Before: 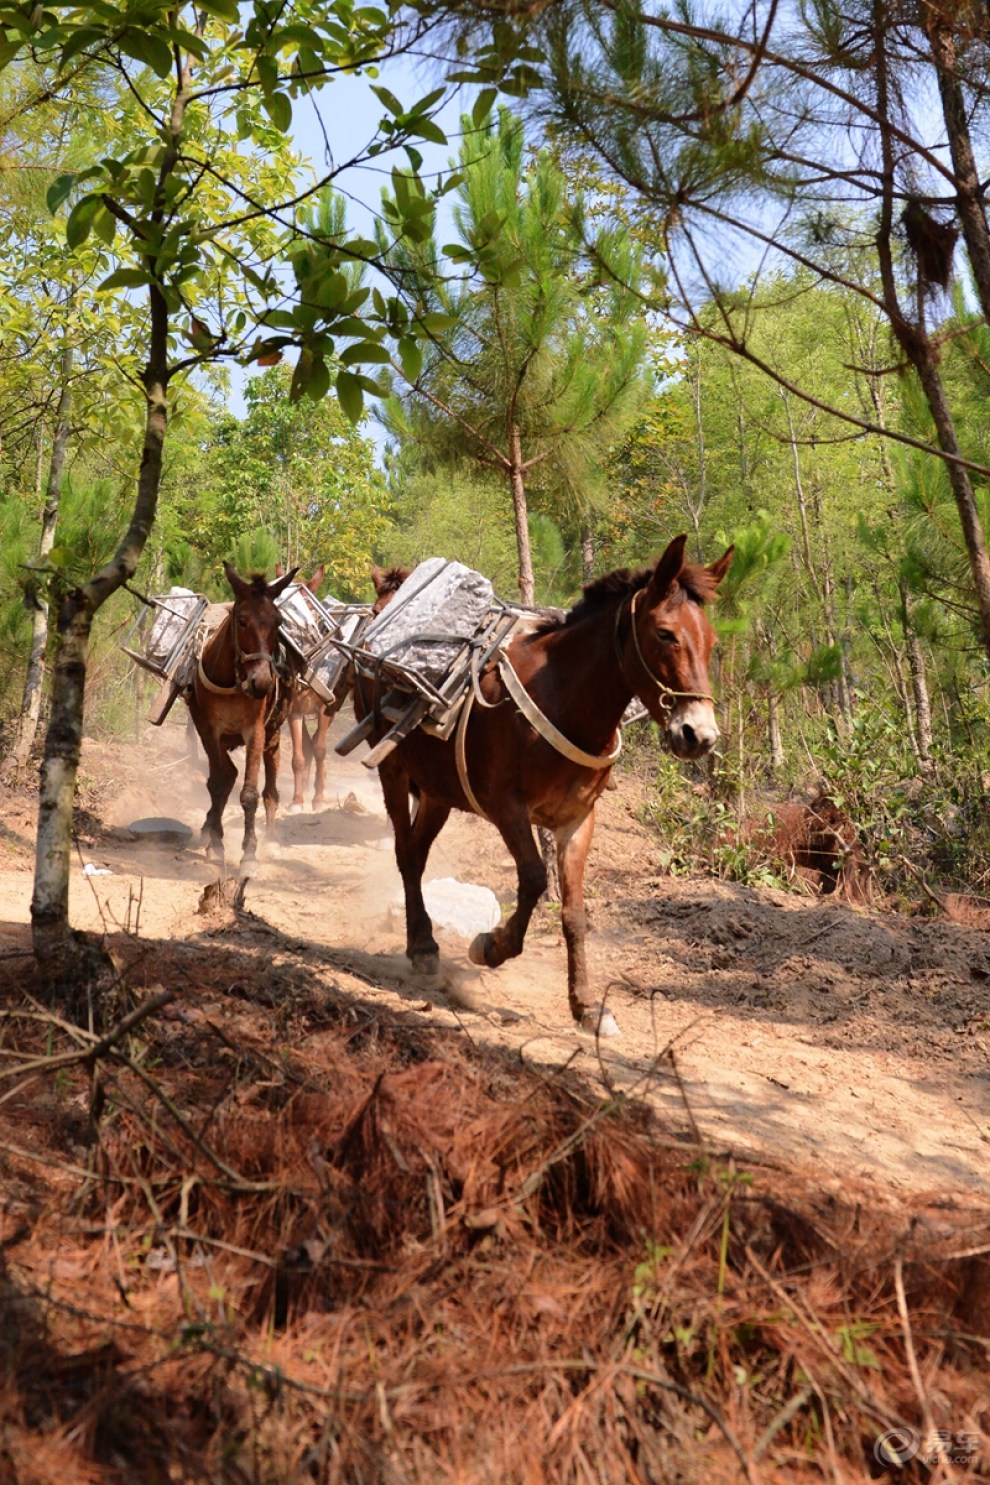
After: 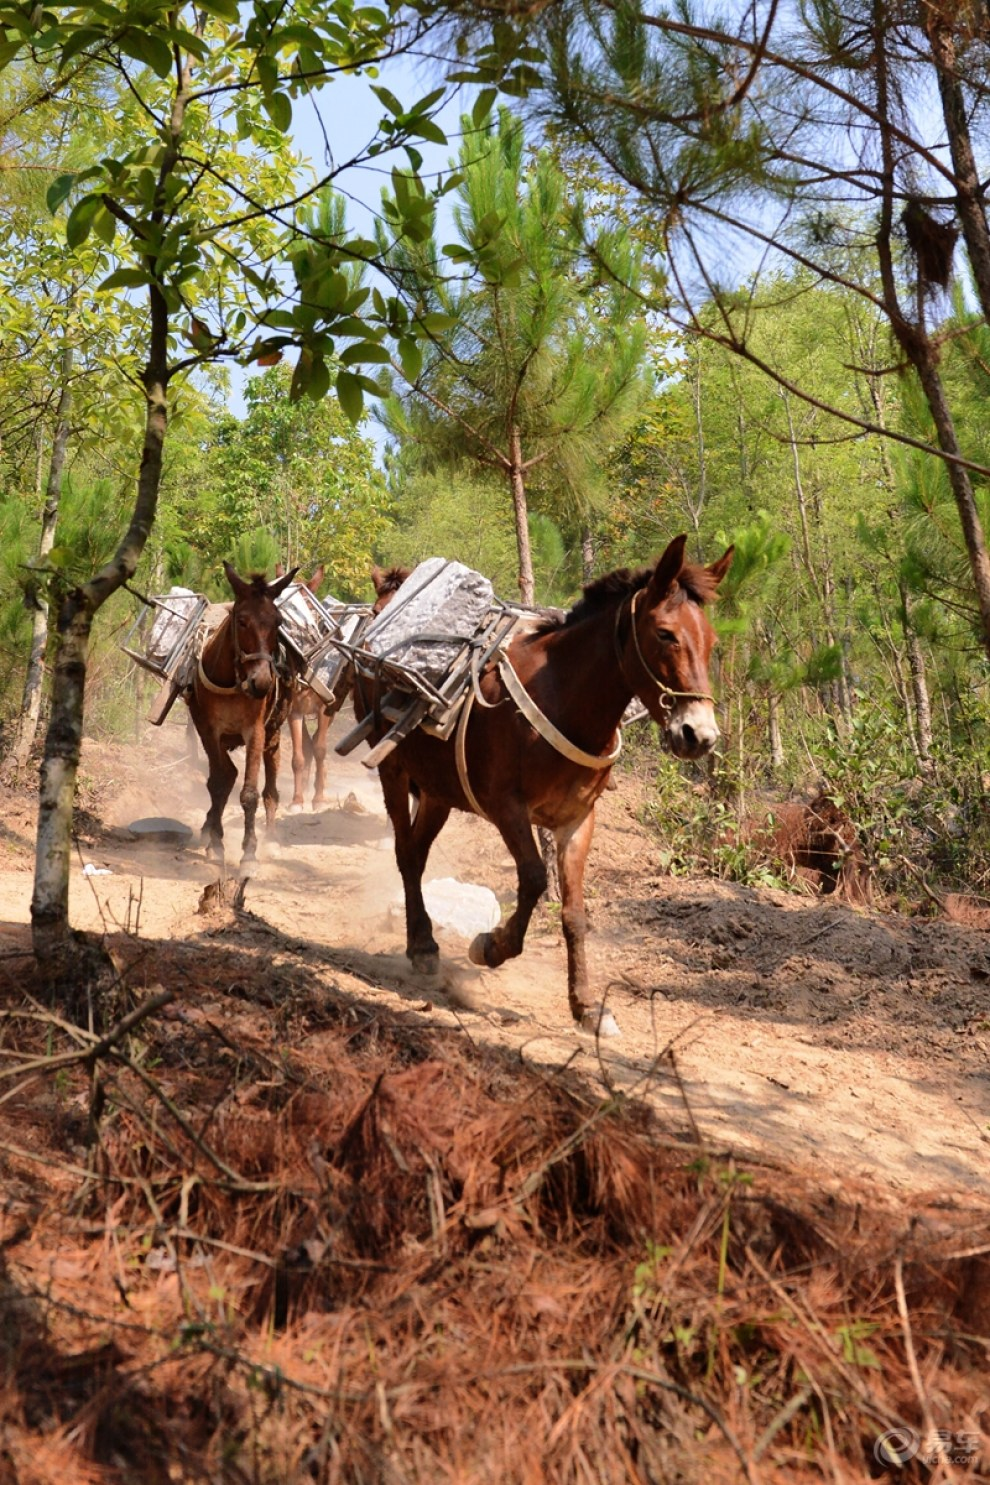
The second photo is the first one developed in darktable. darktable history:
shadows and highlights: shadows 53.14, soften with gaussian
